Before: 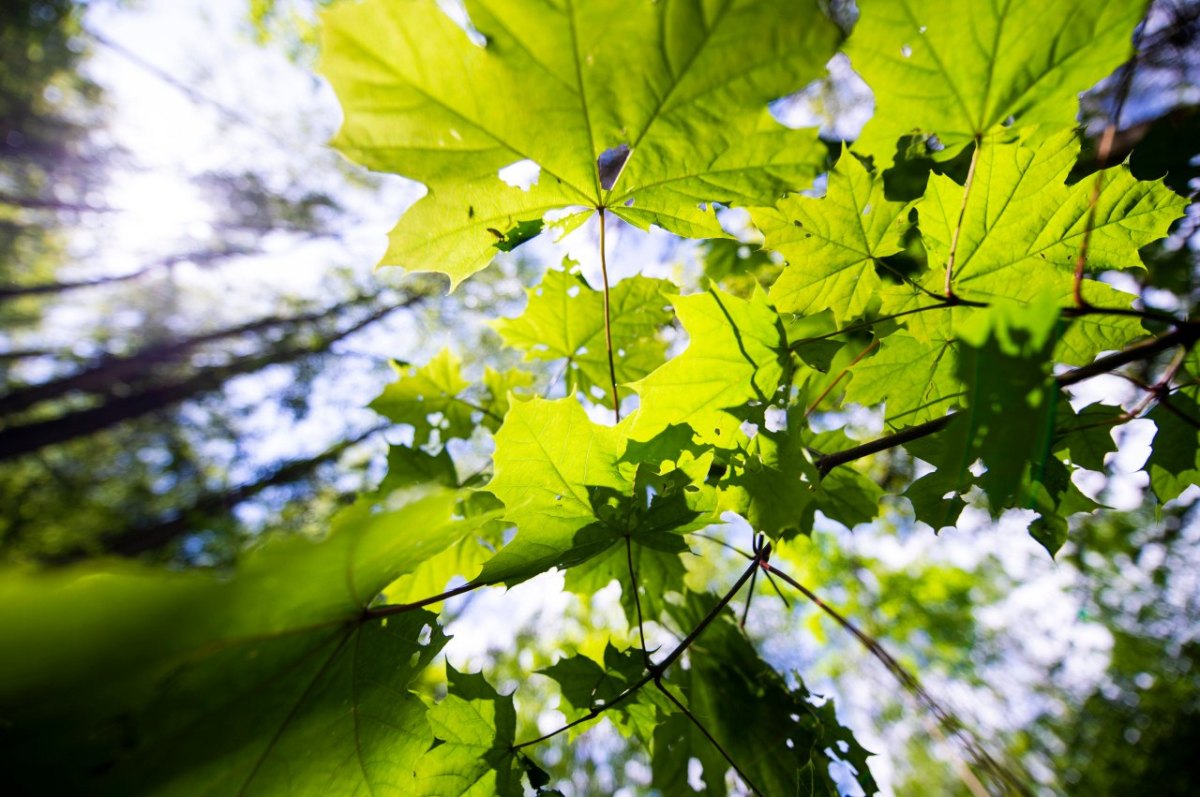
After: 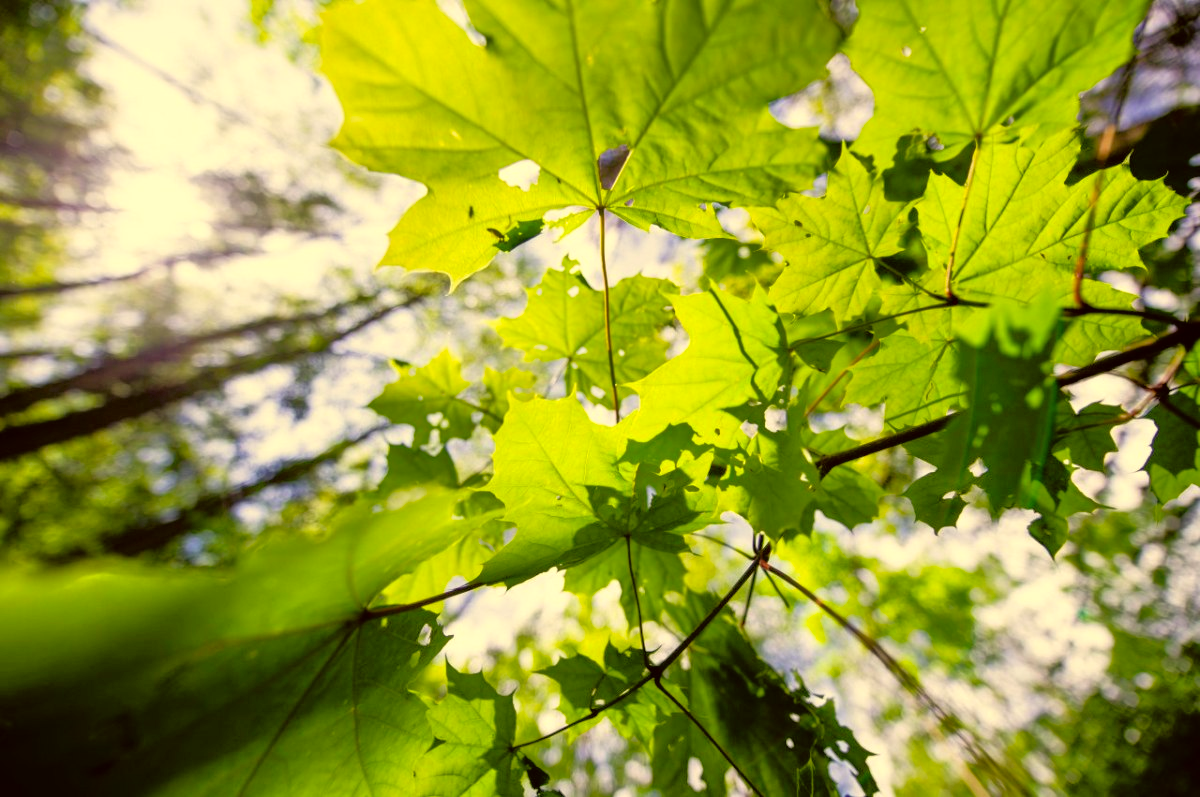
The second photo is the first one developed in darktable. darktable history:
tone equalizer: -7 EV 0.149 EV, -6 EV 0.566 EV, -5 EV 1.13 EV, -4 EV 1.3 EV, -3 EV 1.18 EV, -2 EV 0.6 EV, -1 EV 0.148 EV
color correction: highlights a* 0.107, highlights b* 29.27, shadows a* -0.287, shadows b* 21.13
